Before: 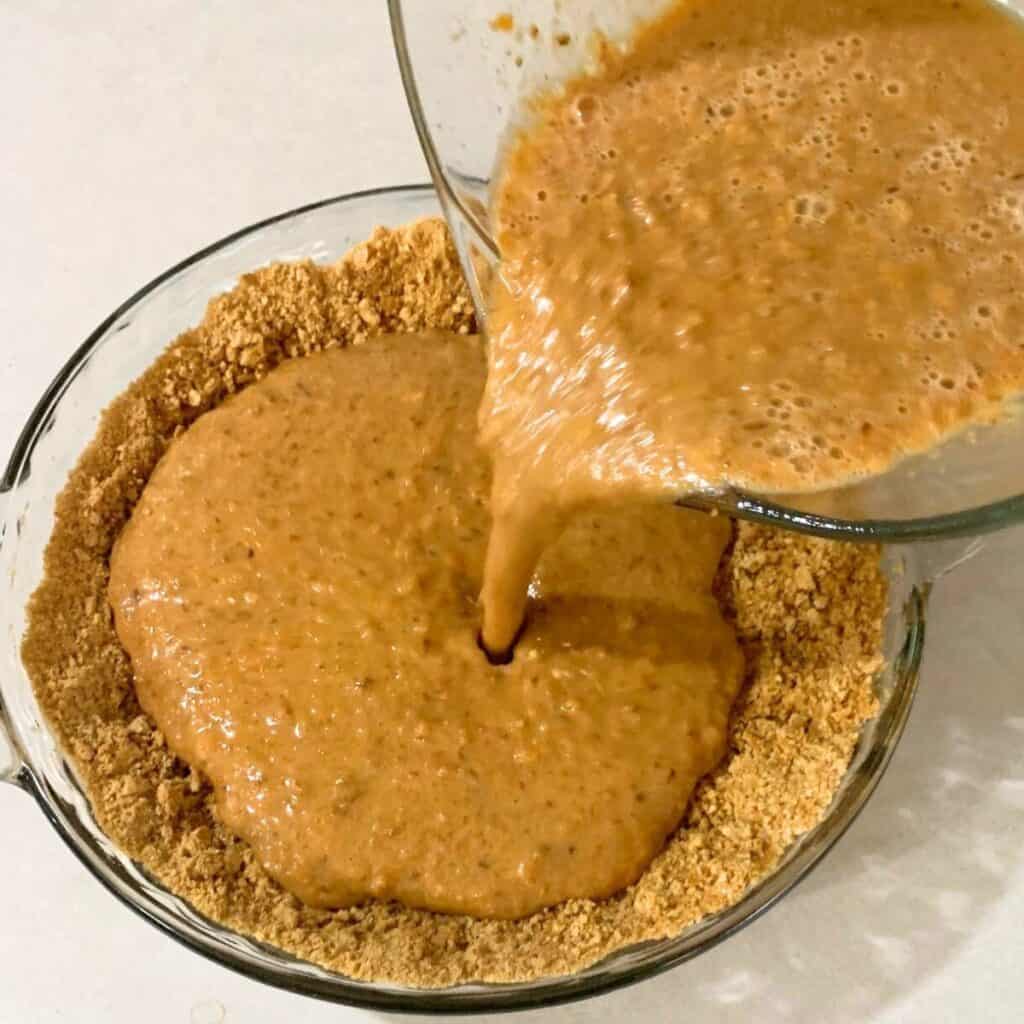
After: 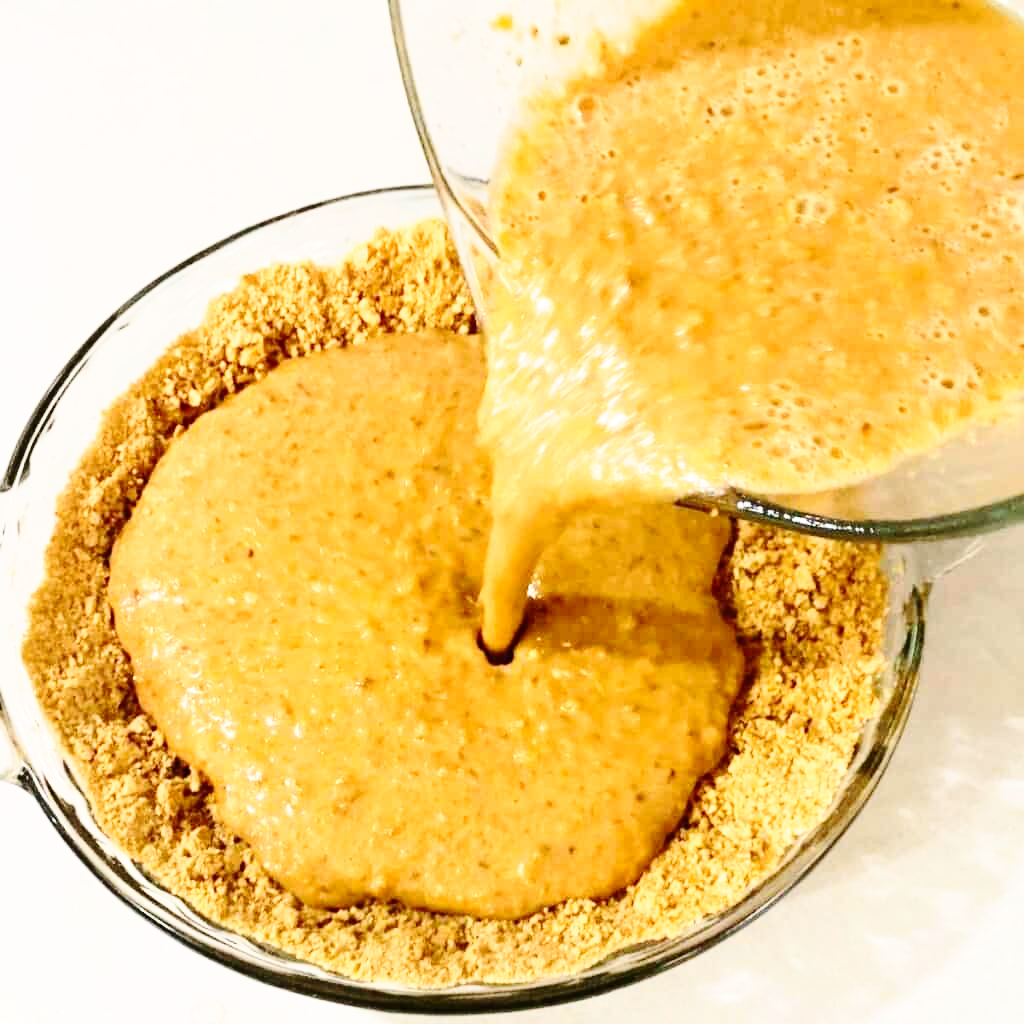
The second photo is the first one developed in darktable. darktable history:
base curve: curves: ch0 [(0, 0) (0.028, 0.03) (0.121, 0.232) (0.46, 0.748) (0.859, 0.968) (1, 1)], preserve colors none
contrast brightness saturation: contrast 0.24, brightness 0.09
